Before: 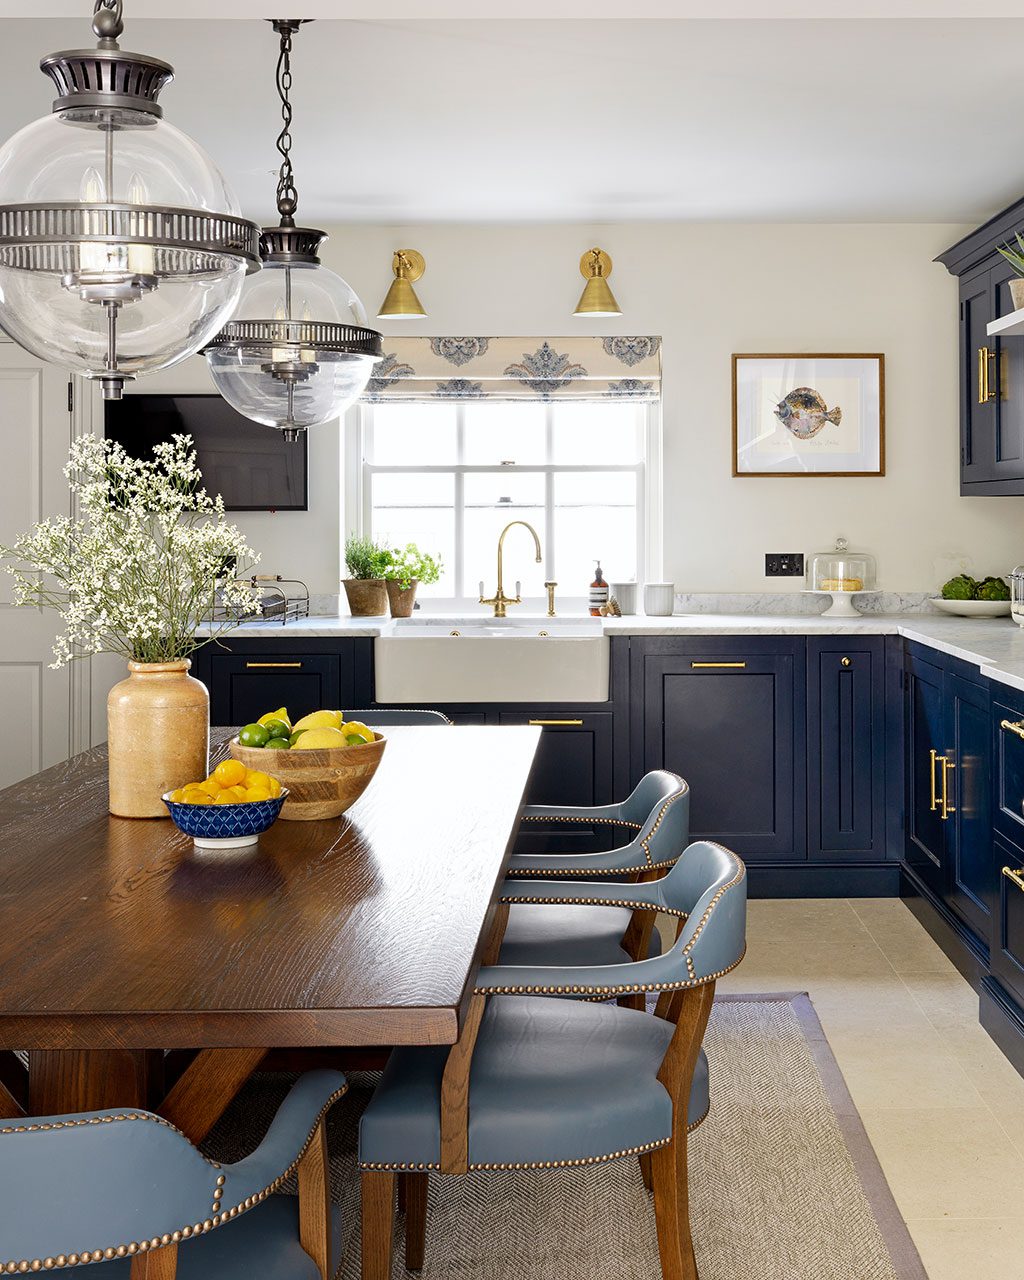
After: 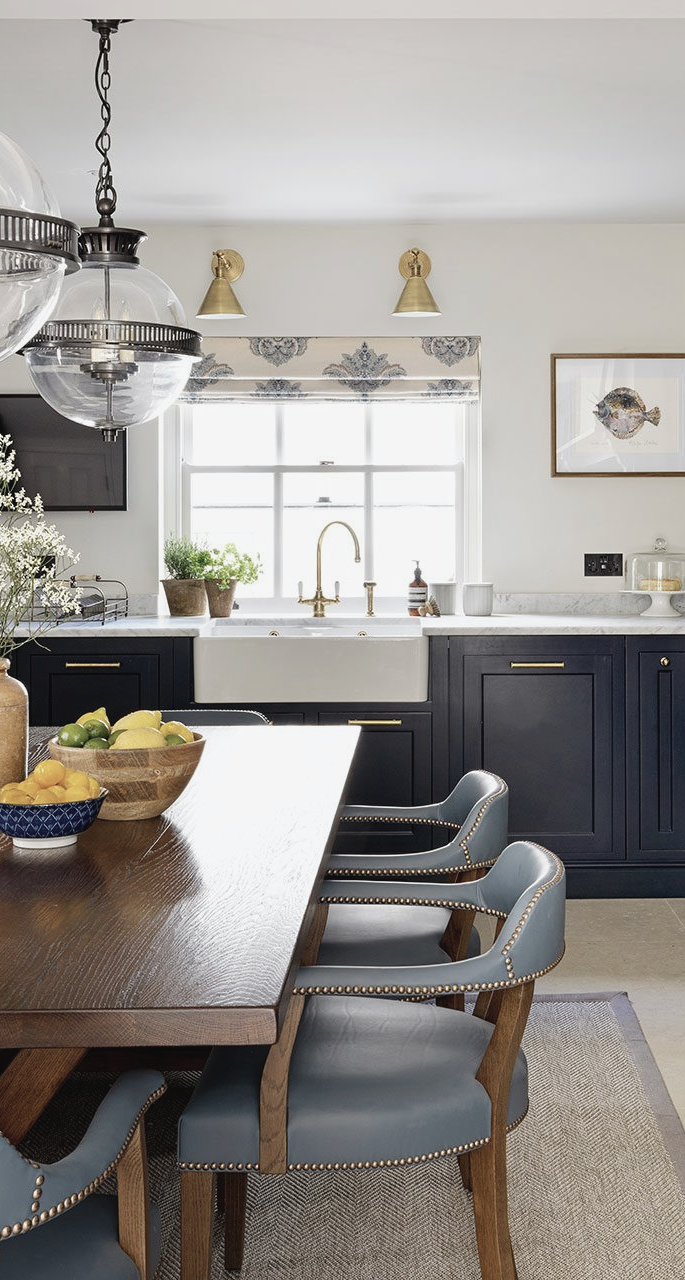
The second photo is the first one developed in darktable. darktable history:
crop and rotate: left 17.687%, right 15.35%
contrast brightness saturation: contrast -0.059, saturation -0.406
